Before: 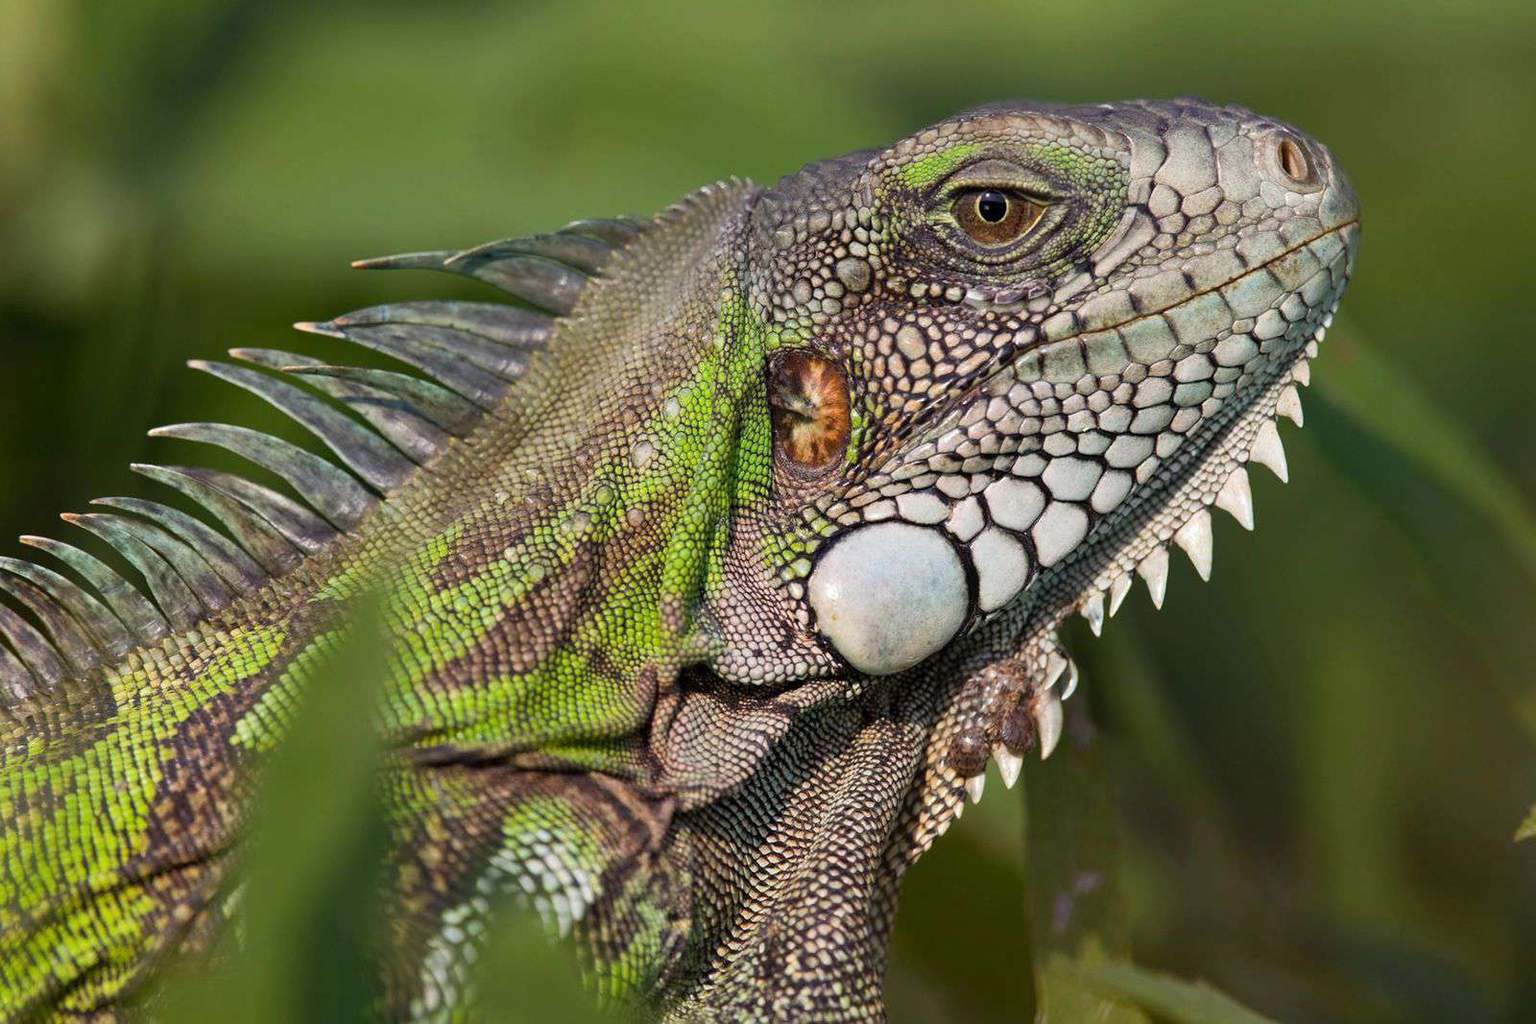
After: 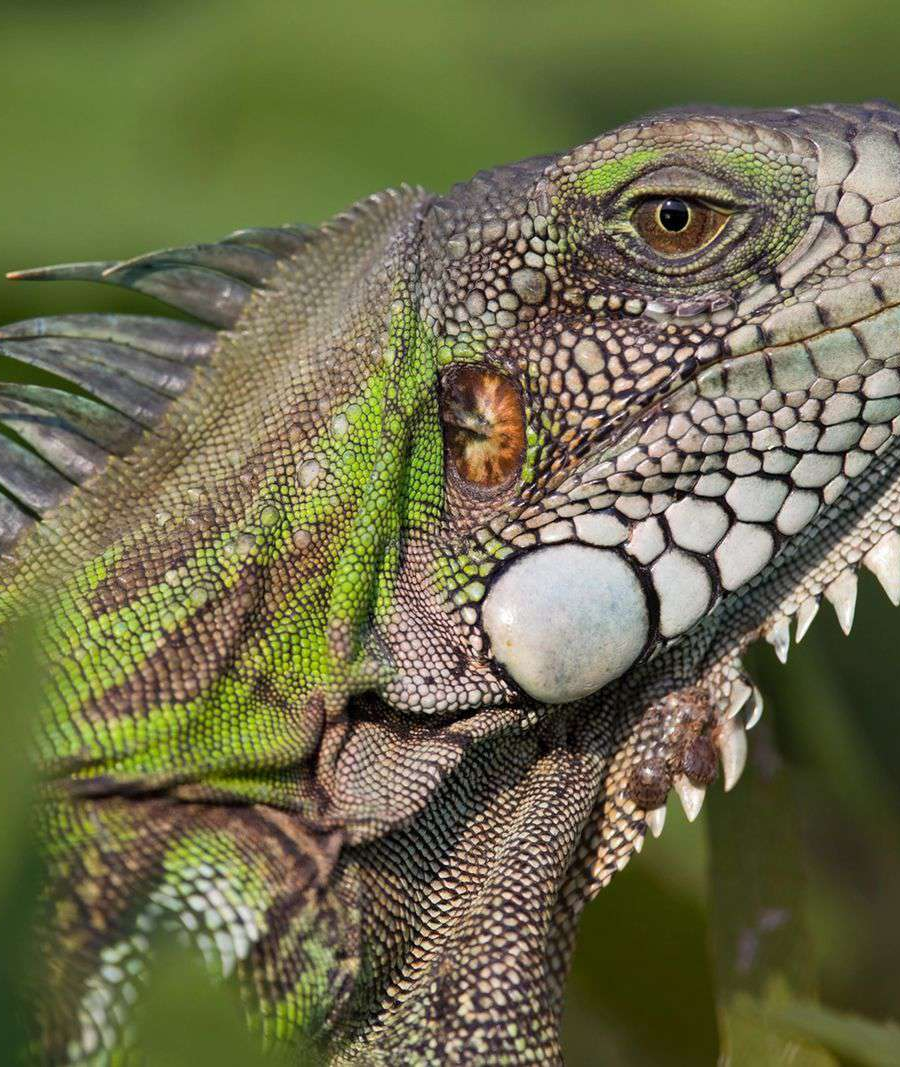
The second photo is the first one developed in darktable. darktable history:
crop and rotate: left 22.516%, right 21.234%
tone equalizer: -8 EV -0.55 EV
